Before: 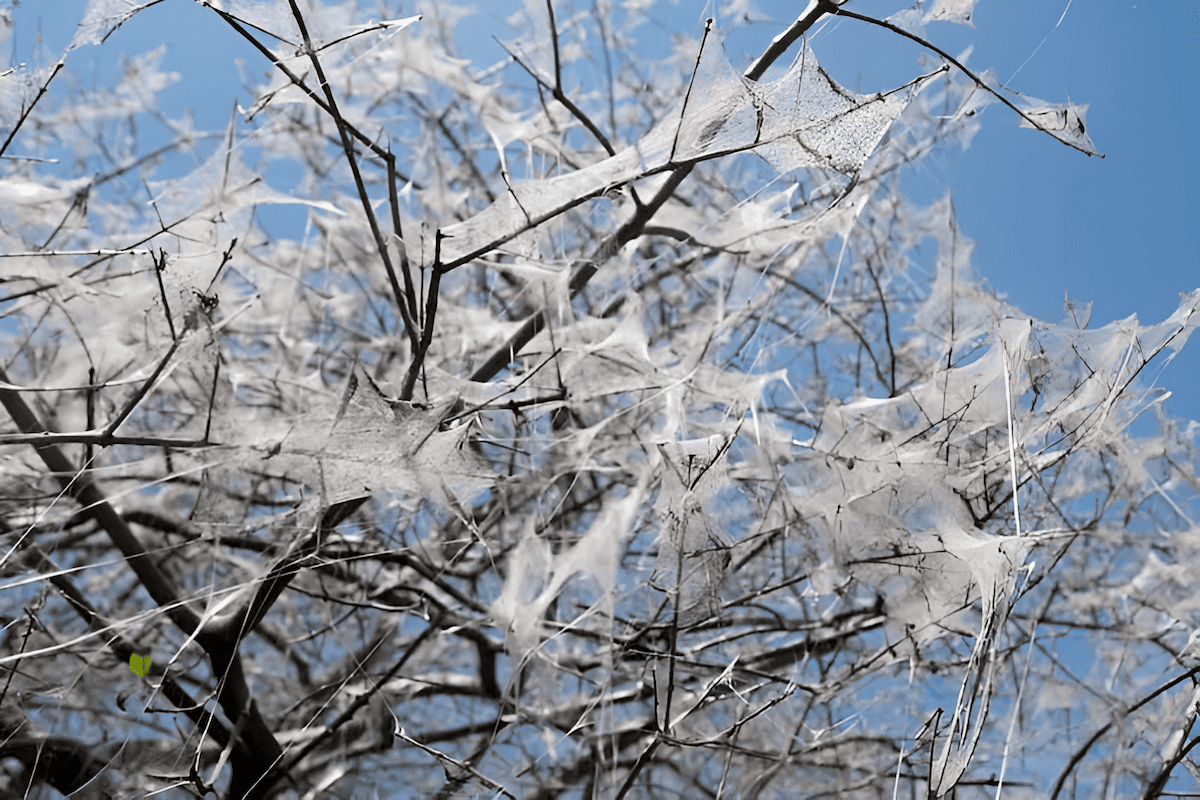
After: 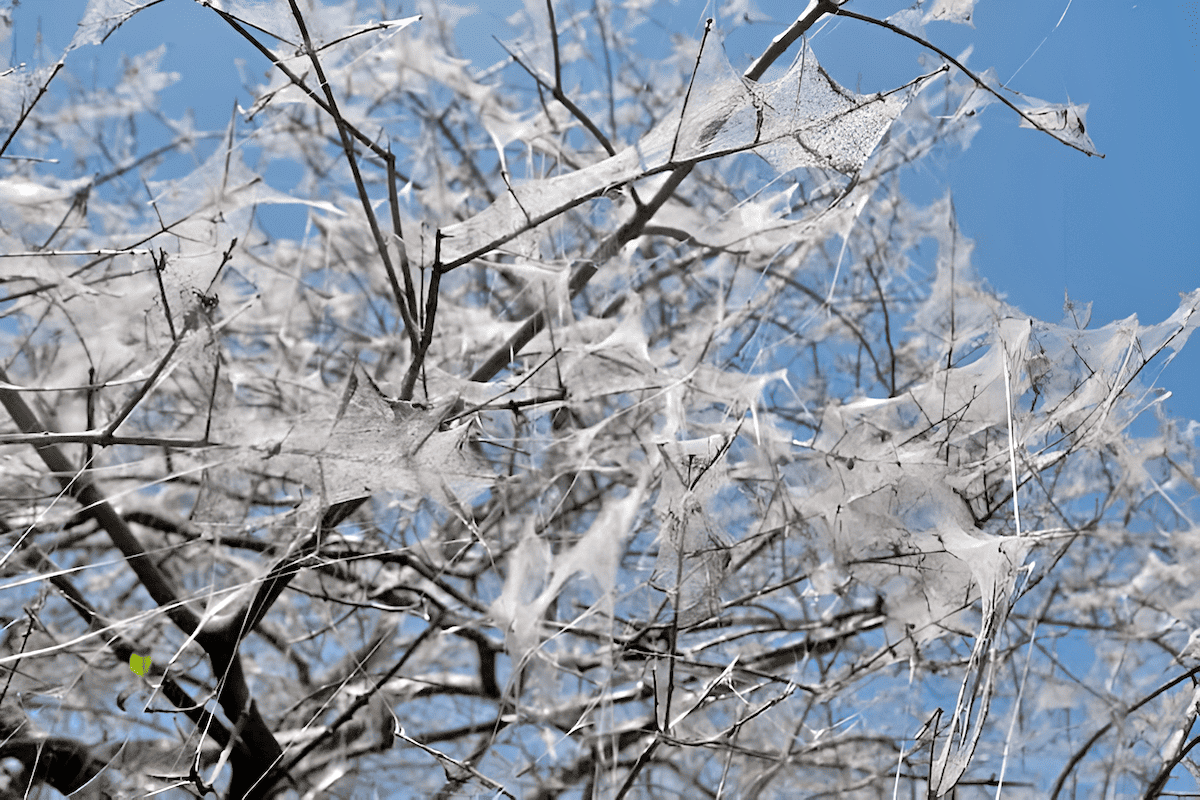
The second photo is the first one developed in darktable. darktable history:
shadows and highlights: radius 133.83, soften with gaussian
tone equalizer: -7 EV 0.15 EV, -6 EV 0.6 EV, -5 EV 1.15 EV, -4 EV 1.33 EV, -3 EV 1.15 EV, -2 EV 0.6 EV, -1 EV 0.15 EV, mask exposure compensation -0.5 EV
